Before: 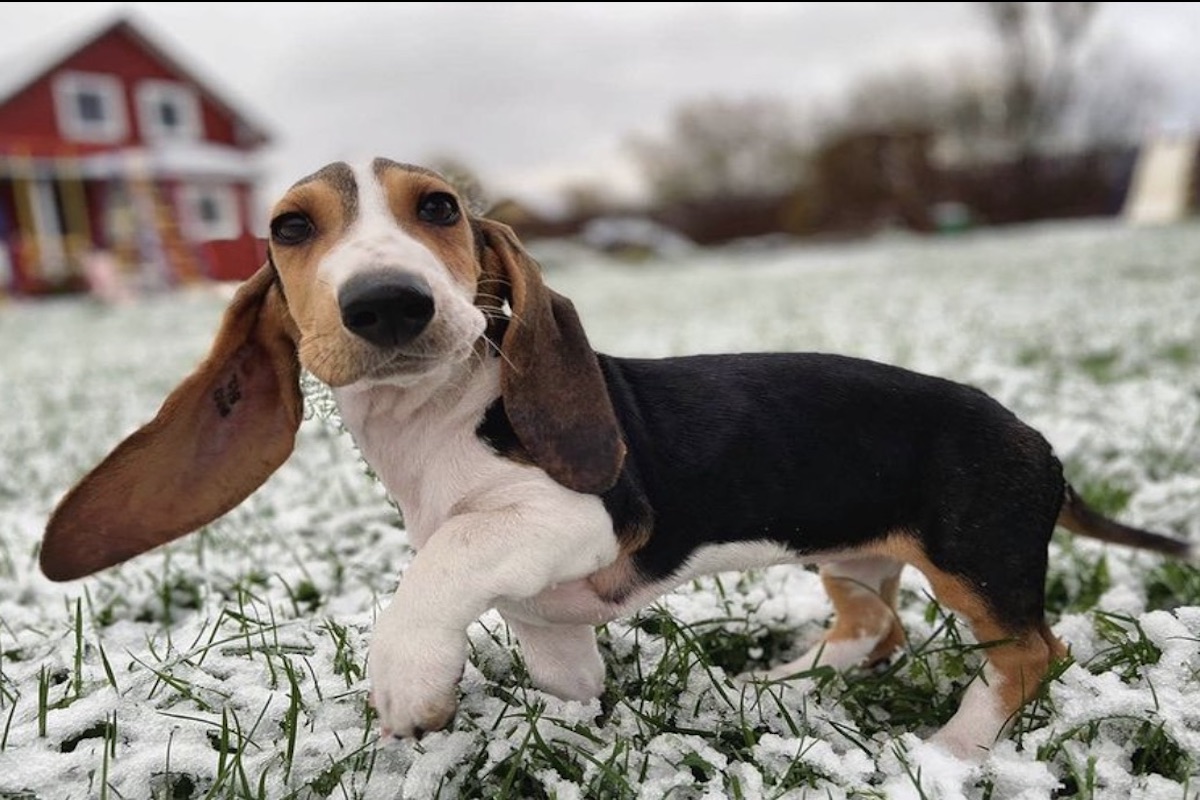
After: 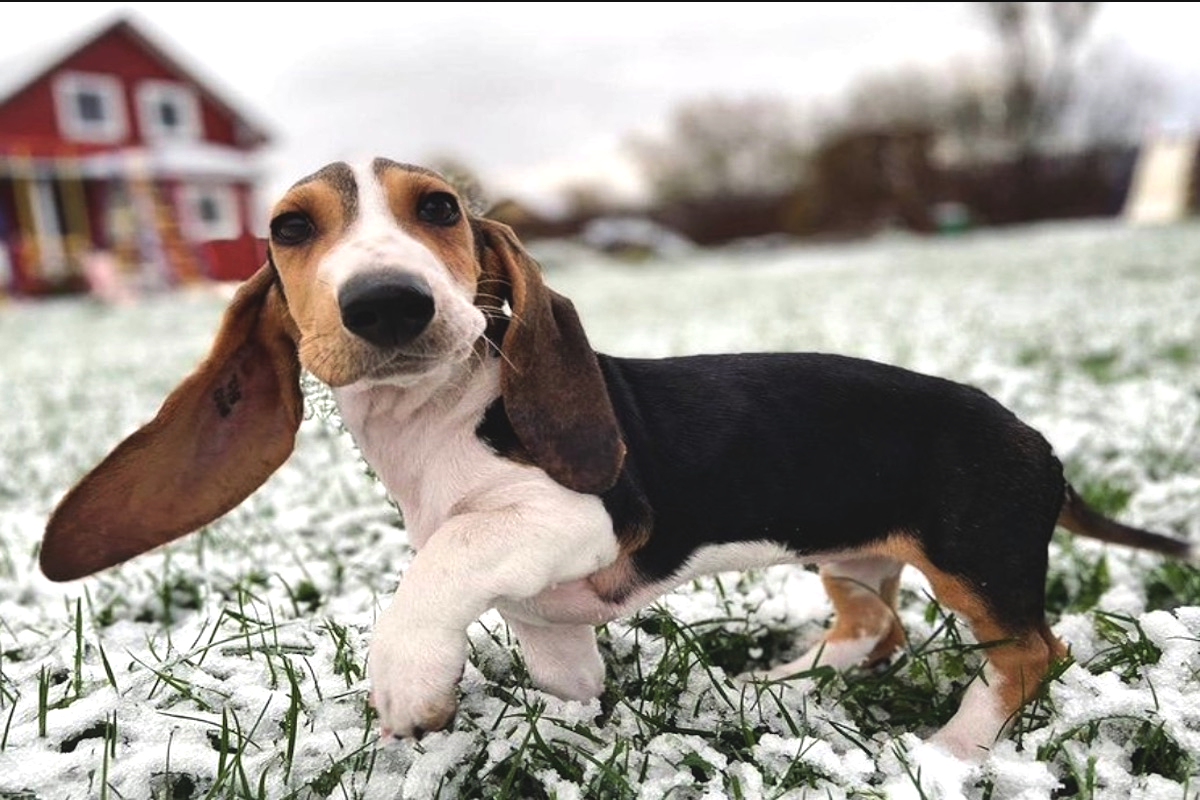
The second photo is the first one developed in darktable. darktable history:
tone equalizer: -8 EV -0.417 EV, -7 EV -0.389 EV, -6 EV -0.333 EV, -5 EV -0.222 EV, -3 EV 0.222 EV, -2 EV 0.333 EV, -1 EV 0.389 EV, +0 EV 0.417 EV, edges refinement/feathering 500, mask exposure compensation -1.57 EV, preserve details no
exposure: black level correction -0.008, exposure 0.067 EV, compensate highlight preservation false
